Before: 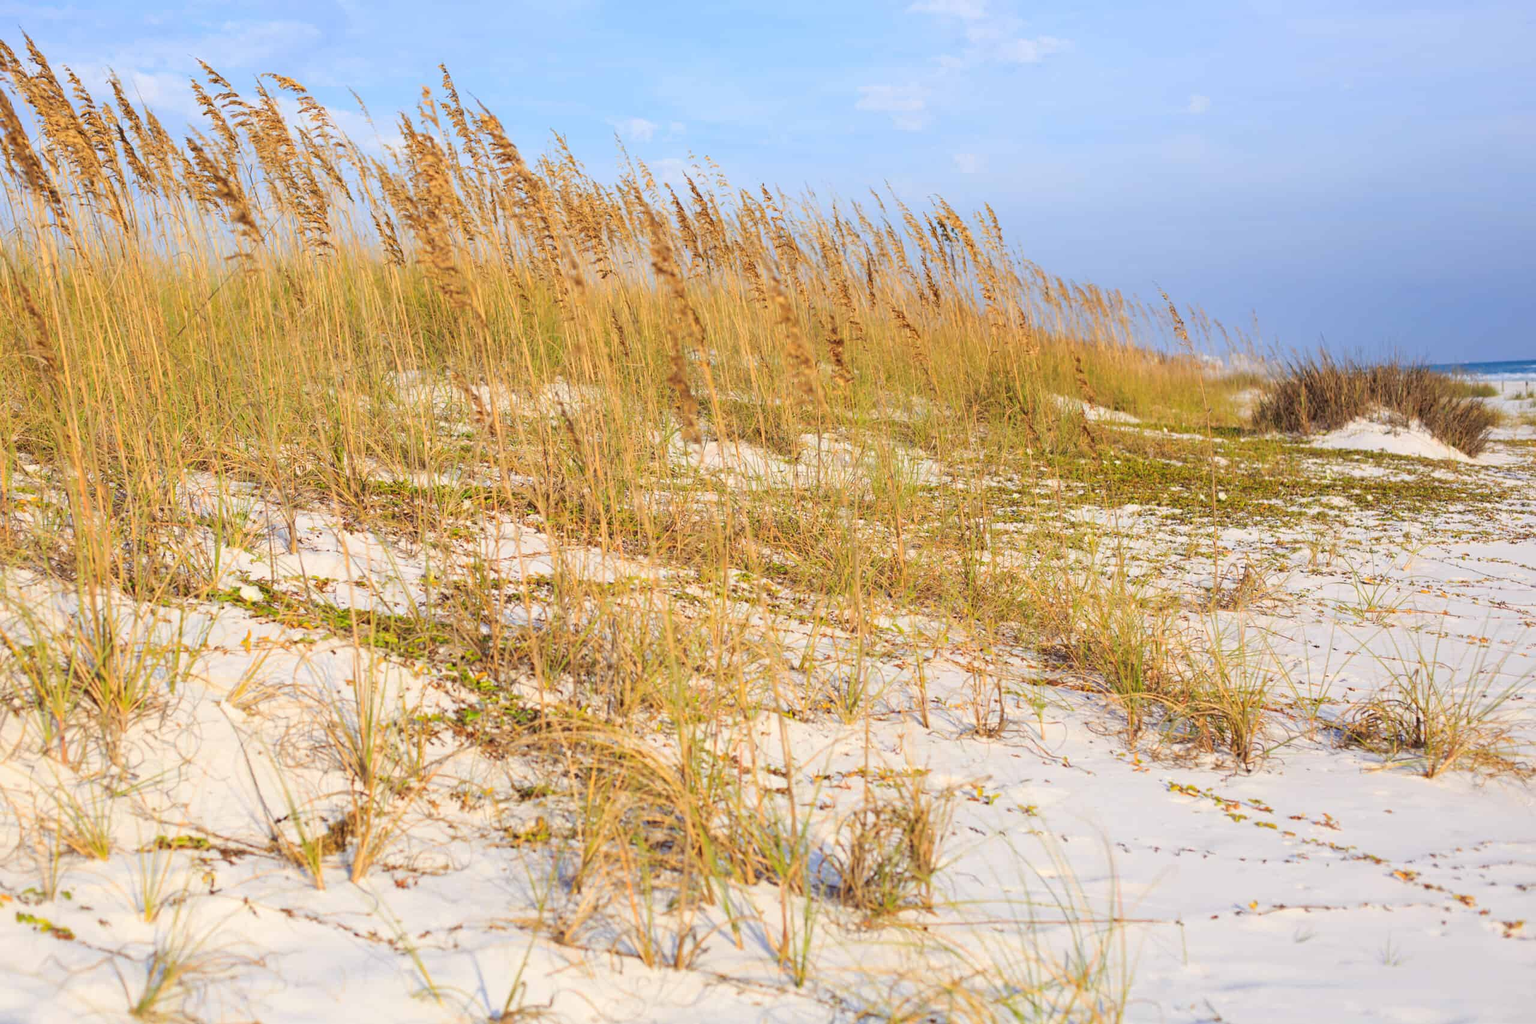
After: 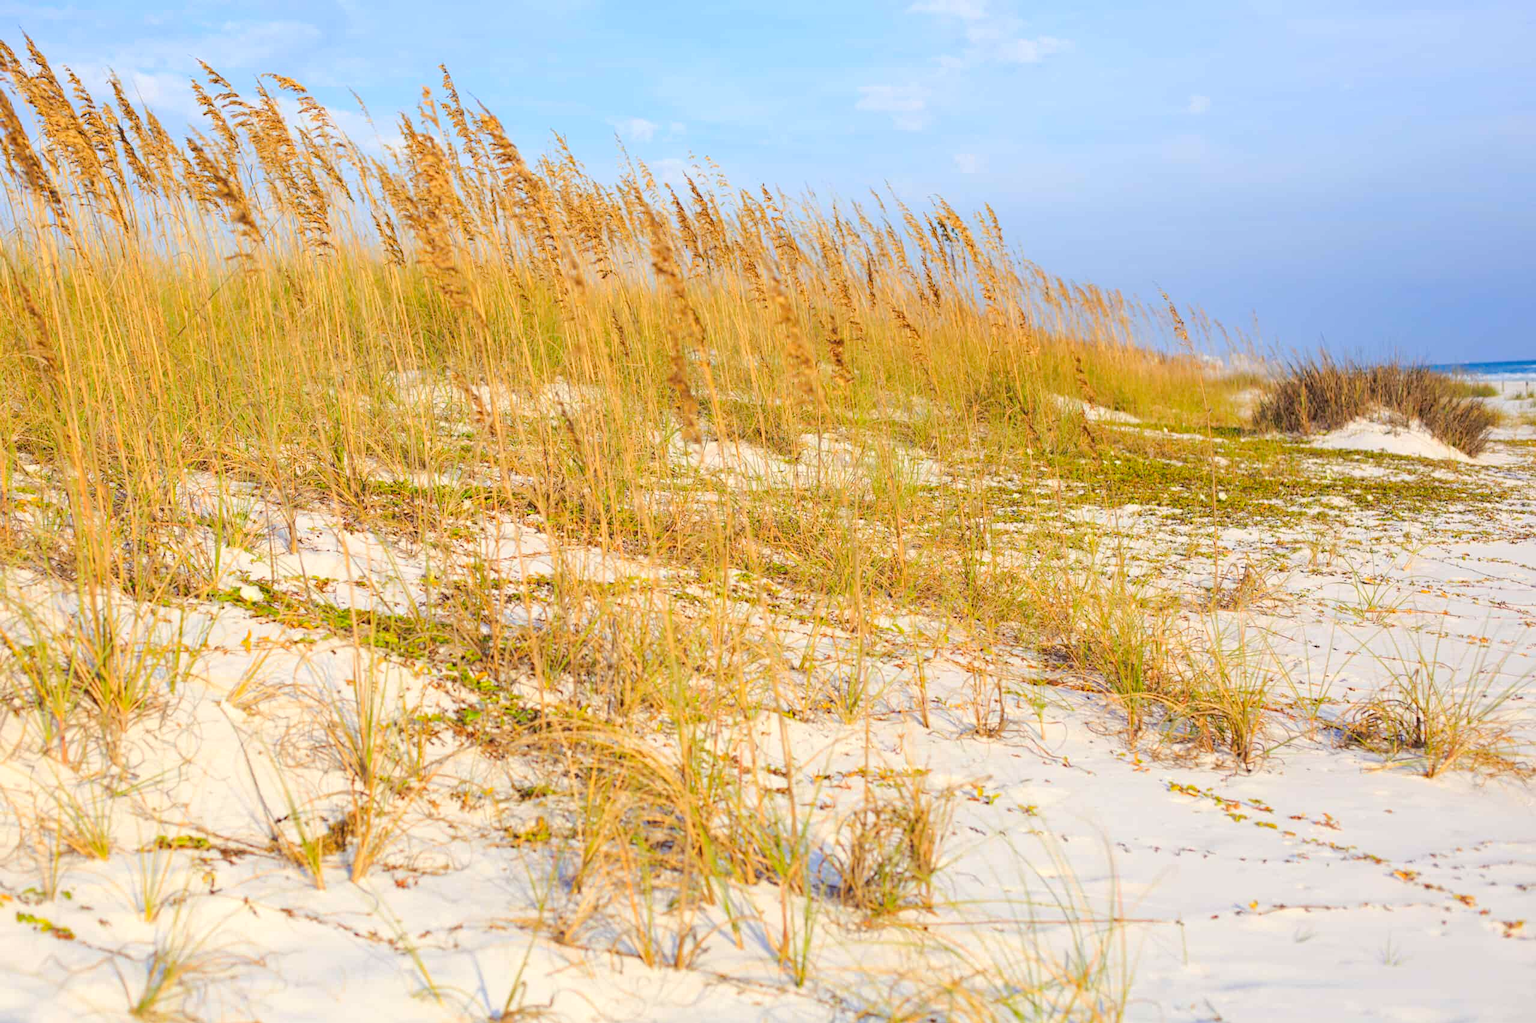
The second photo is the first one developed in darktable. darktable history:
color balance rgb: shadows lift › chroma 2.026%, shadows lift › hue 248.31°, highlights gain › luminance 6.381%, highlights gain › chroma 1.226%, highlights gain › hue 92.85°, perceptual saturation grading › global saturation 1.367%, perceptual saturation grading › highlights -2.604%, perceptual saturation grading › mid-tones 3.676%, perceptual saturation grading › shadows 8.614%, perceptual brilliance grading › mid-tones 9.098%, perceptual brilliance grading › shadows 14.796%, global vibrance 20%
